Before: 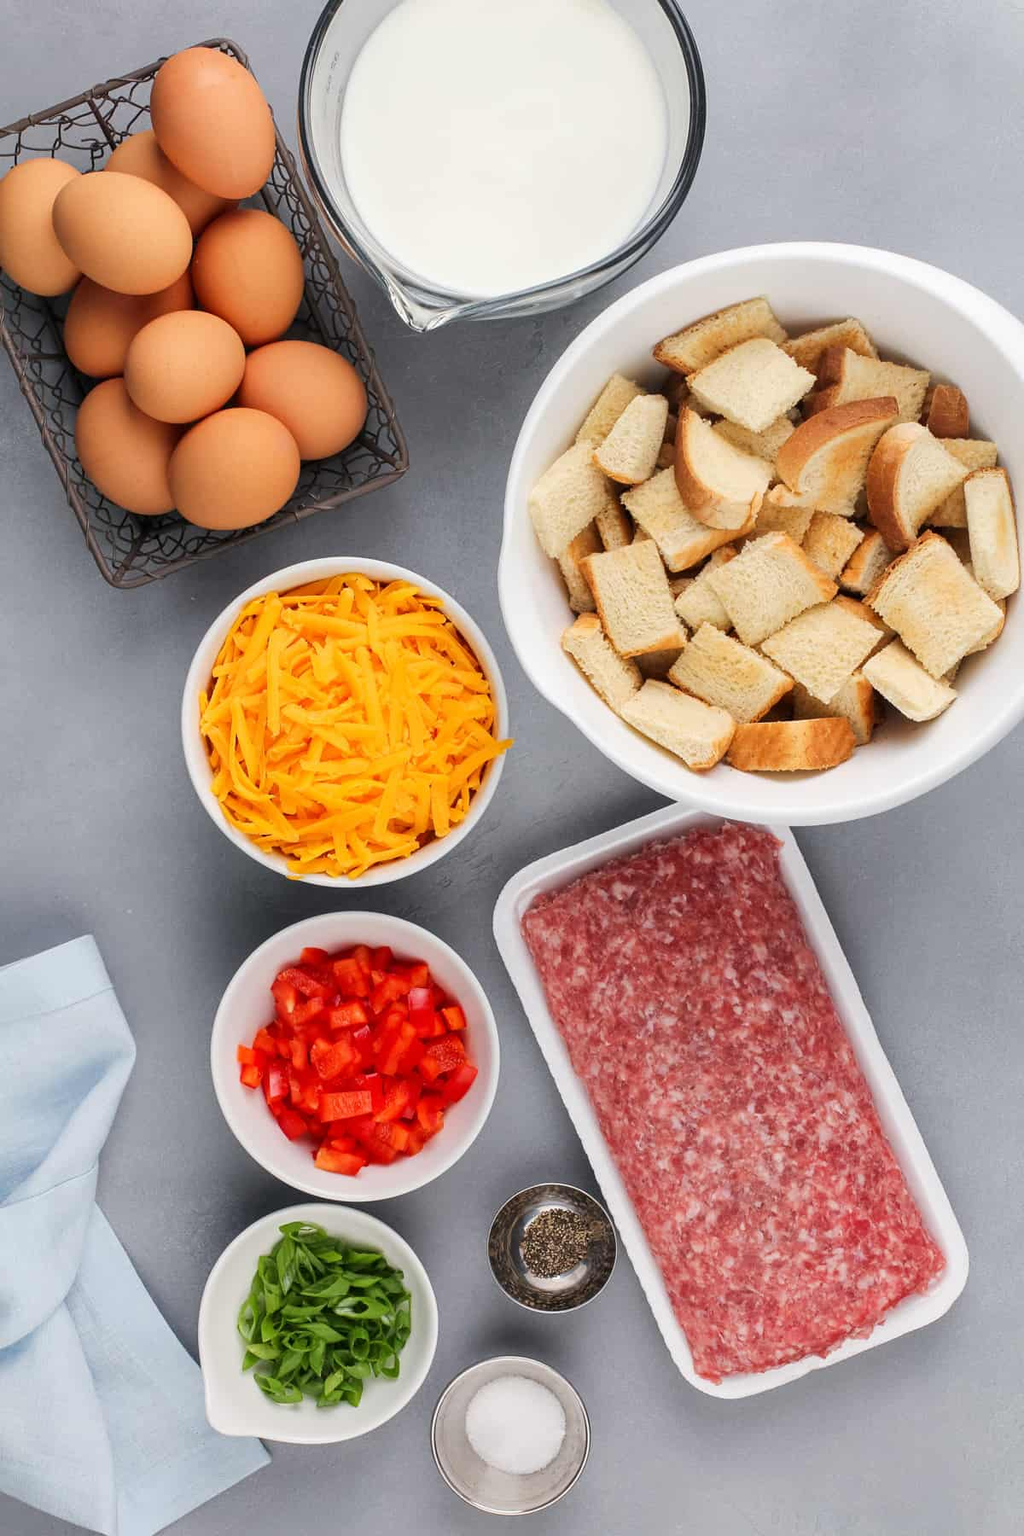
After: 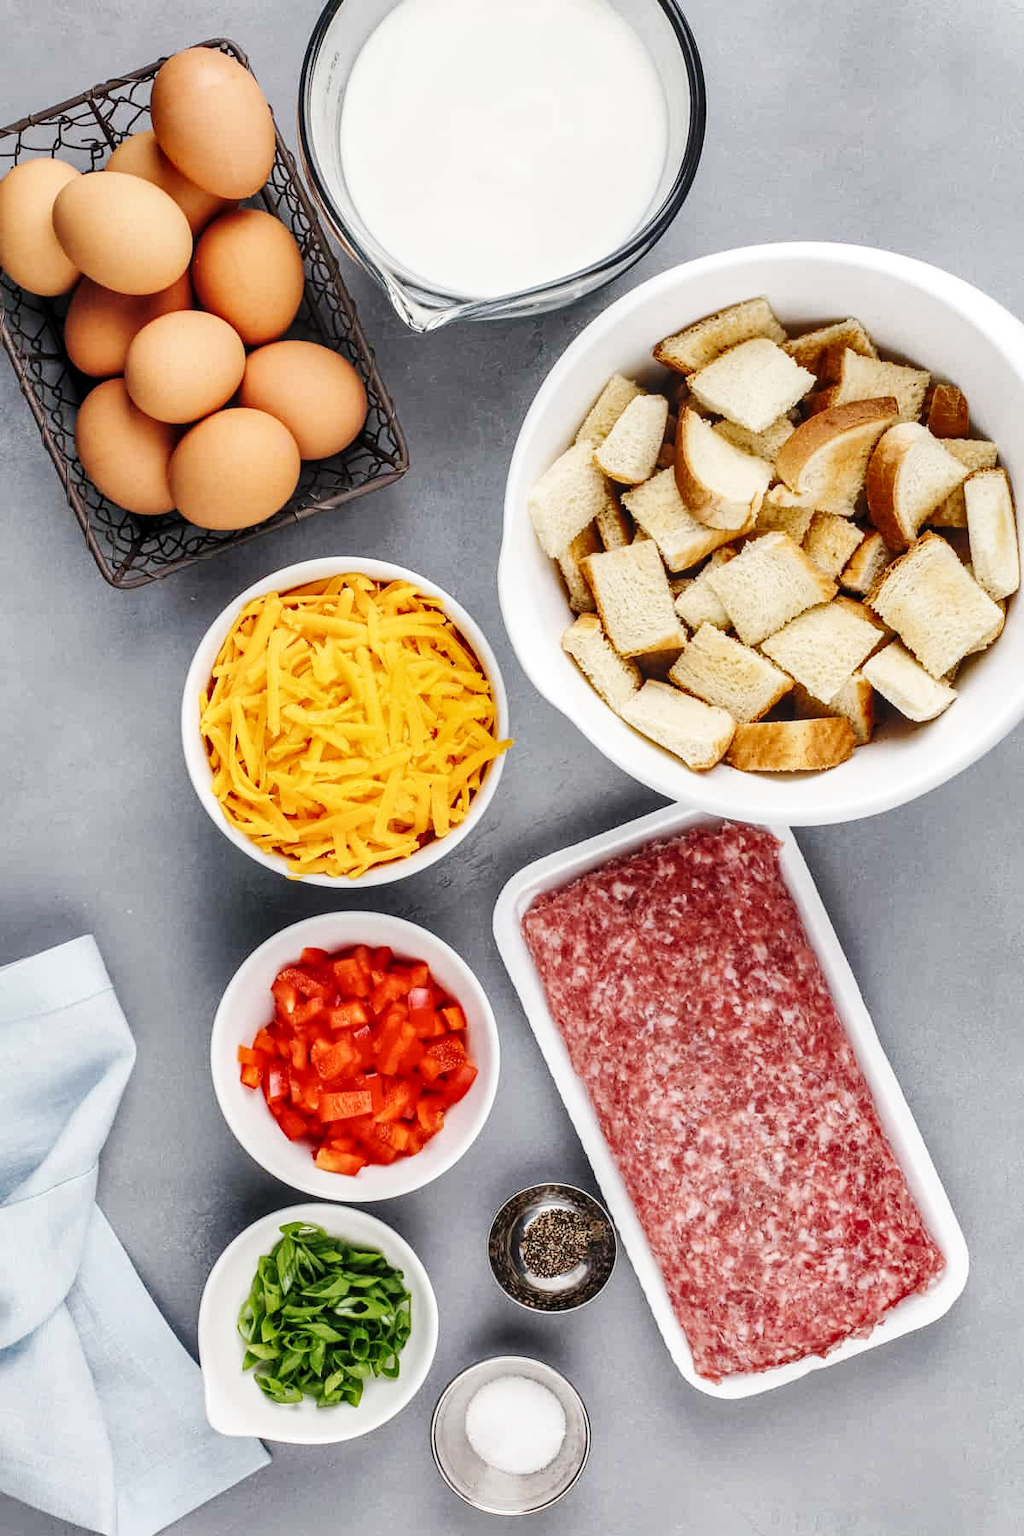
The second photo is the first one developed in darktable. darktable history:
local contrast: on, module defaults
shadows and highlights: shadows color adjustment 98%, highlights color adjustment 59.3%, soften with gaussian
base curve: curves: ch0 [(0, 0) (0.036, 0.025) (0.121, 0.166) (0.206, 0.329) (0.605, 0.79) (1, 1)], preserve colors none
color correction: highlights b* 0.016, saturation 0.784
